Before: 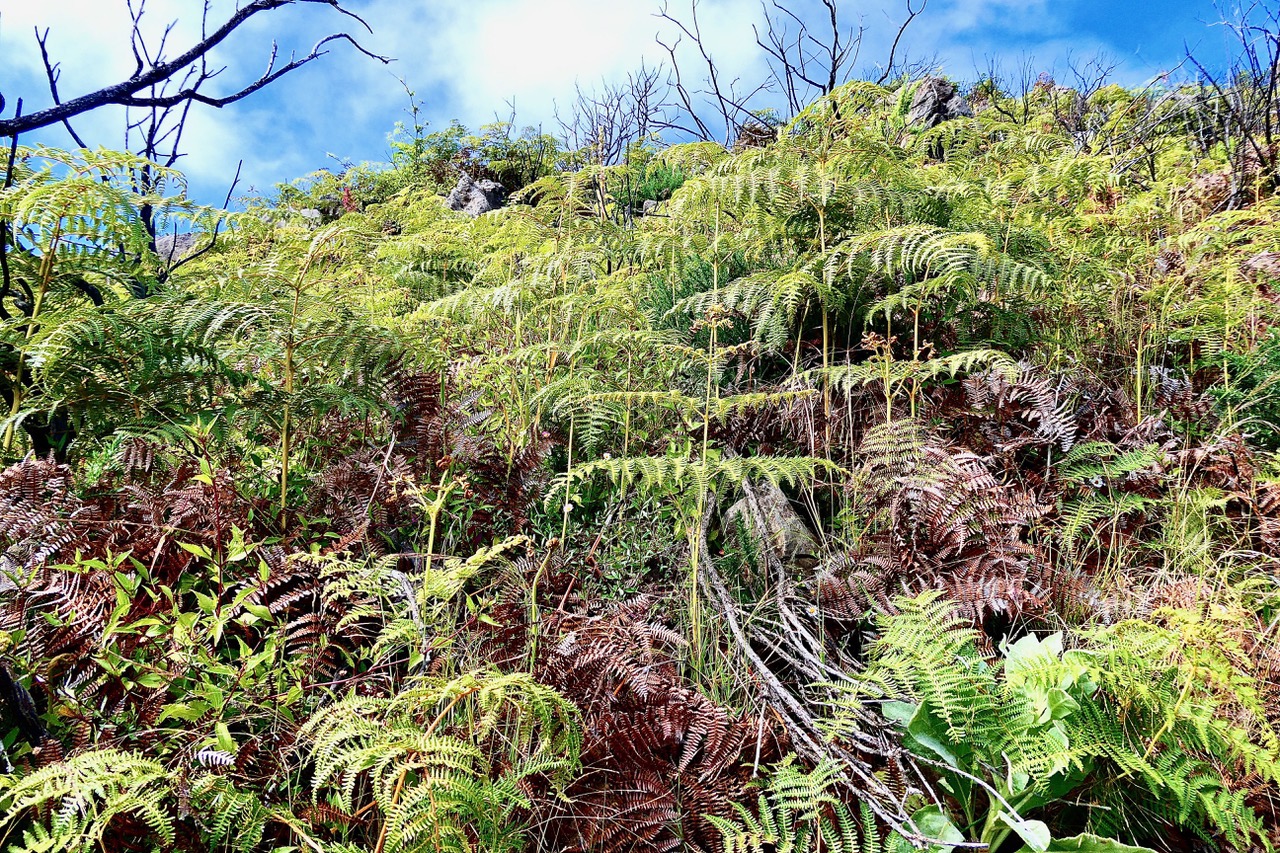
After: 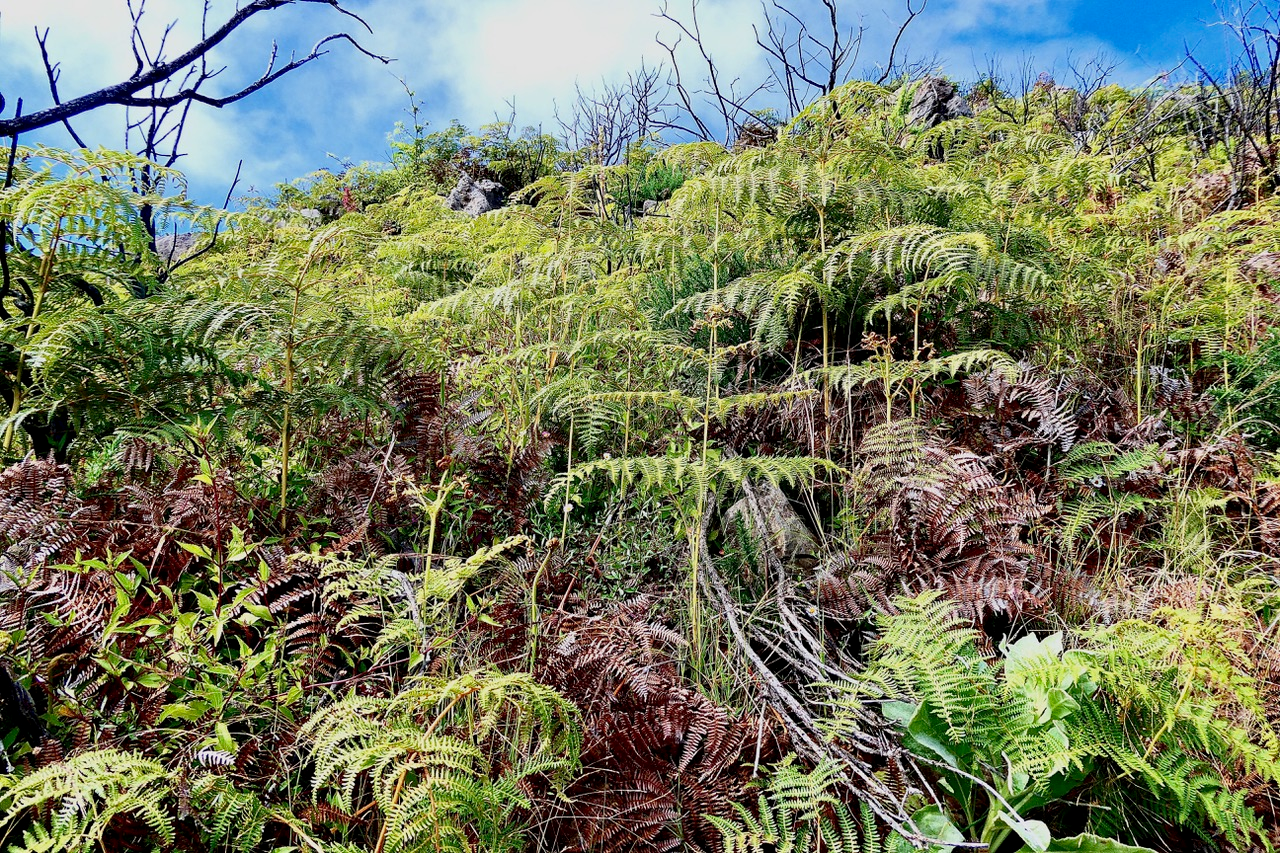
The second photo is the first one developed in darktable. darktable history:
exposure: exposure -0.242 EV, compensate highlight preservation false
